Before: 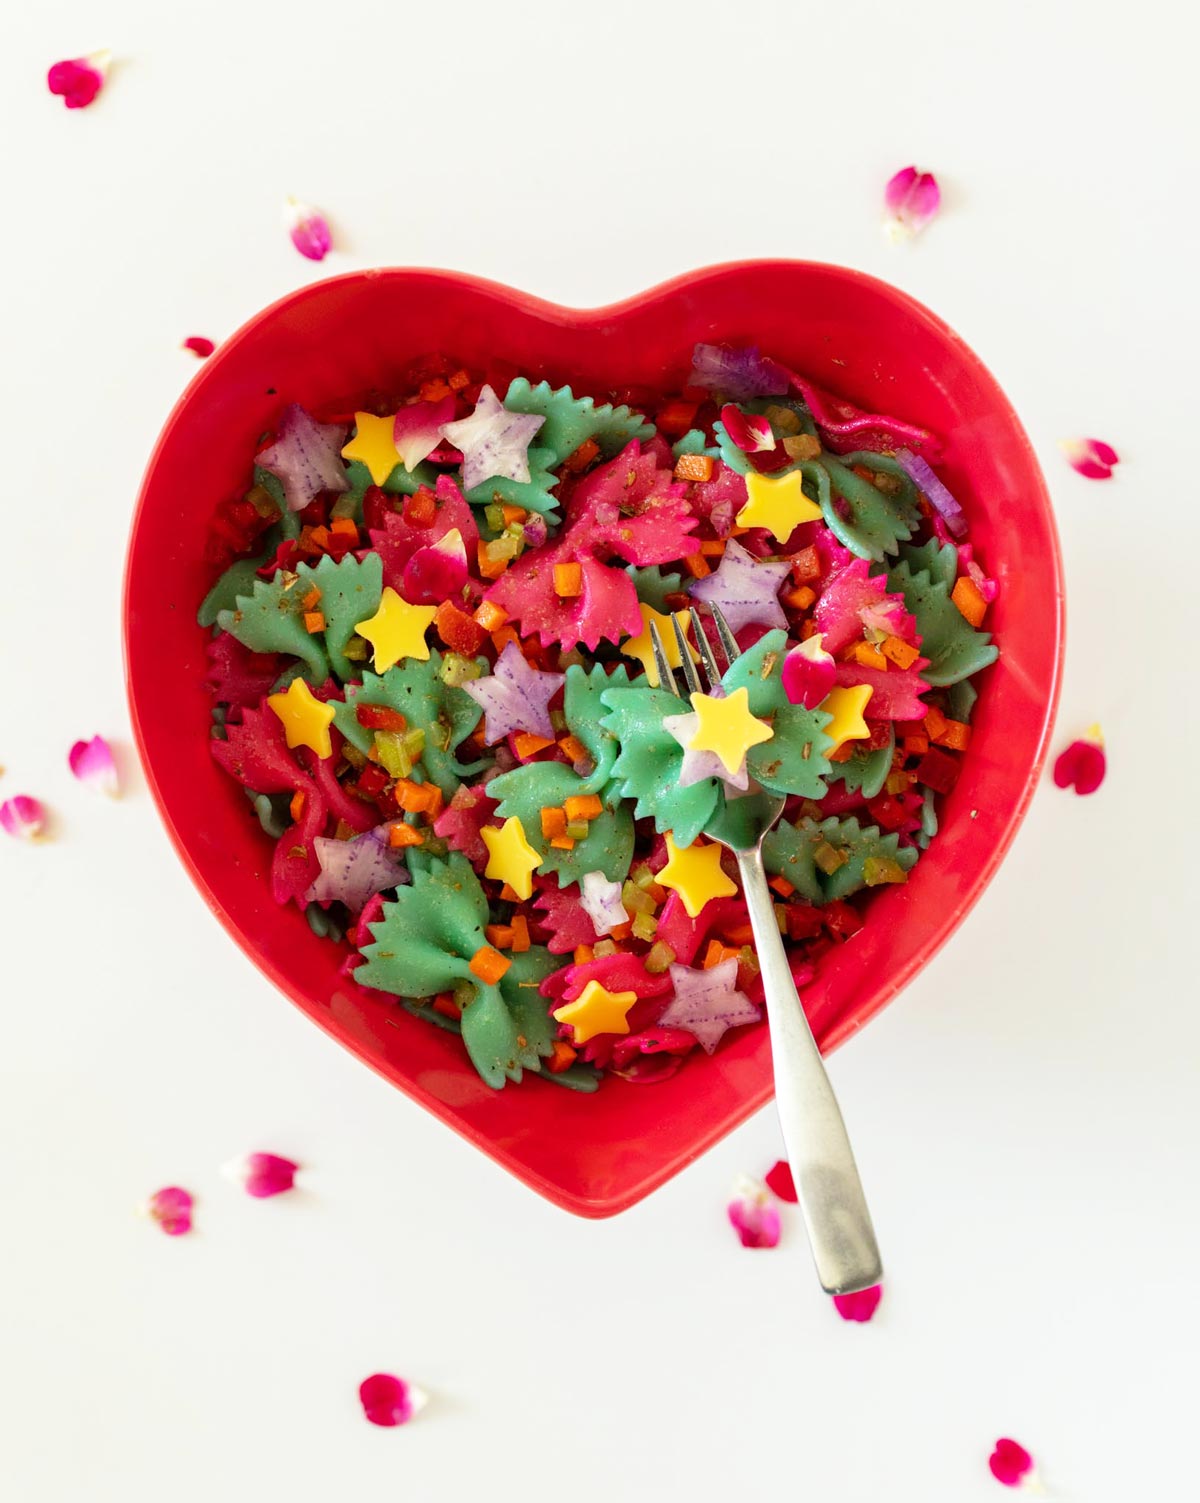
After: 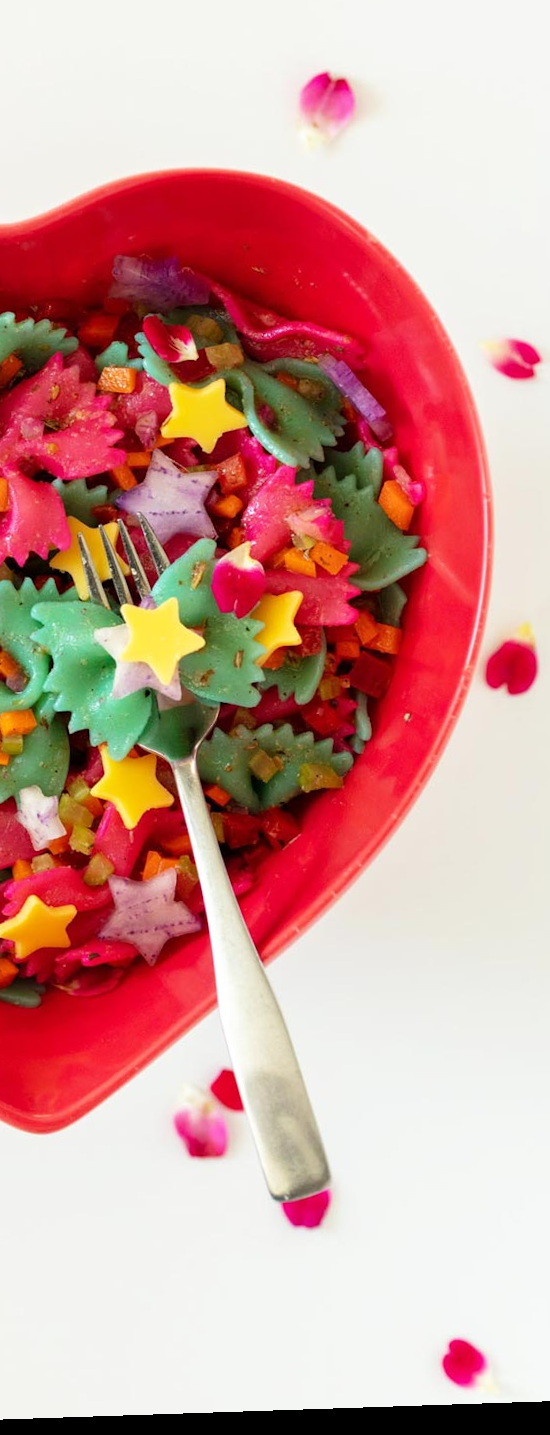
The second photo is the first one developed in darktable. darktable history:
crop: left 47.628%, top 6.643%, right 7.874%
rotate and perspective: rotation -1.77°, lens shift (horizontal) 0.004, automatic cropping off
